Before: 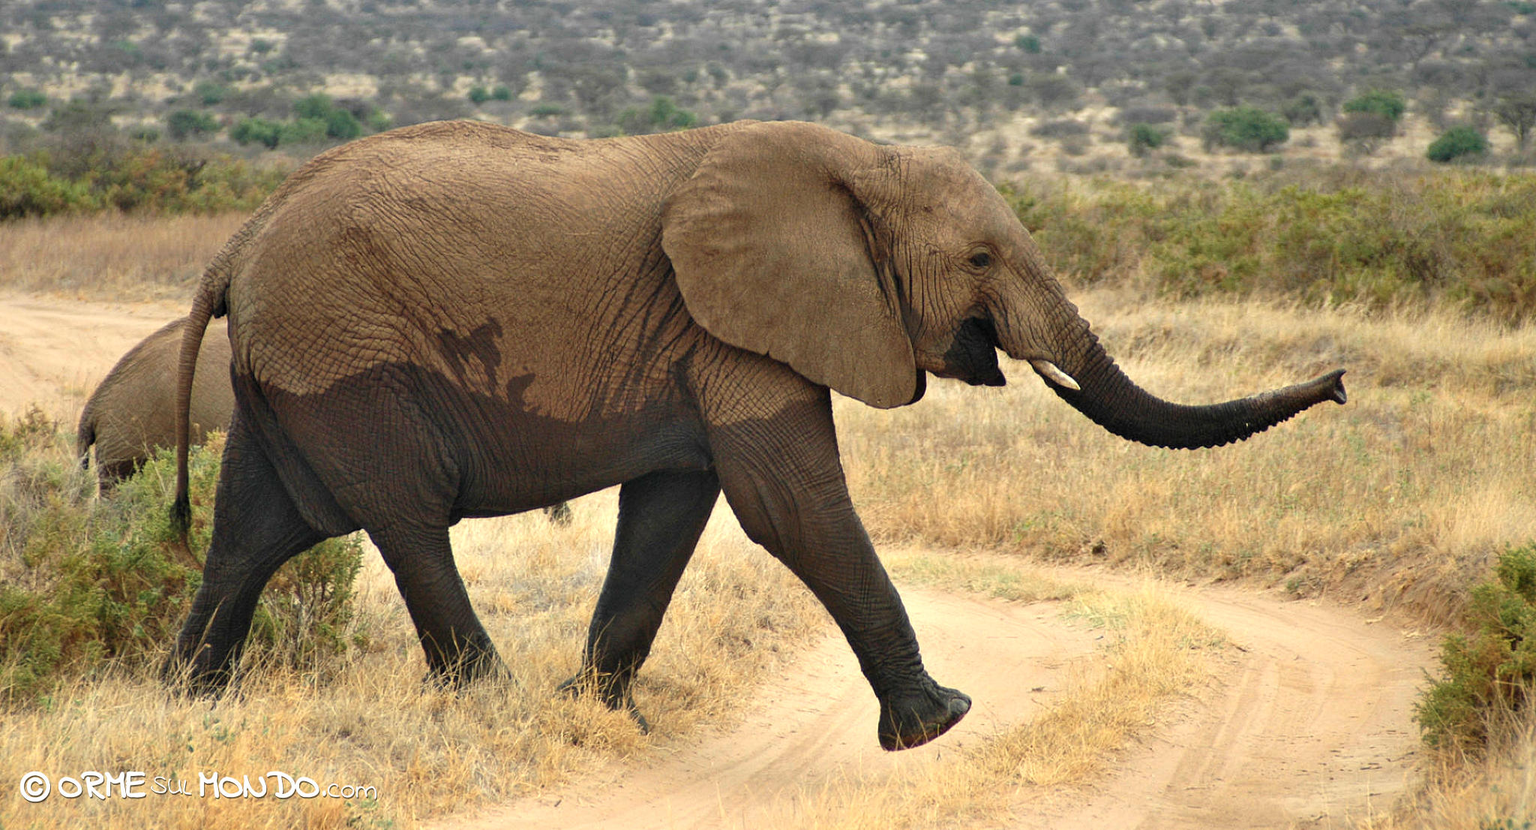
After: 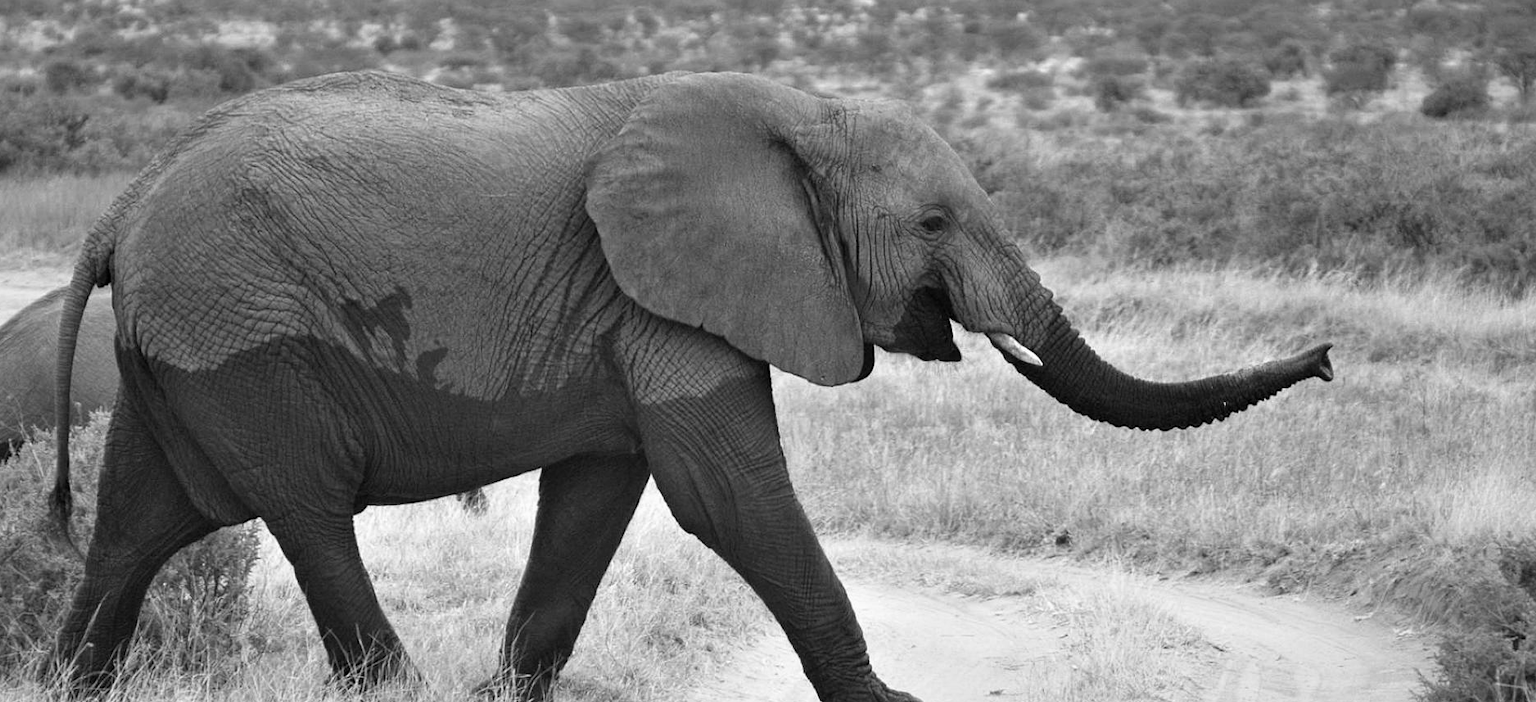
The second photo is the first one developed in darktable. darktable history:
monochrome: on, module defaults
crop: left 8.155%, top 6.611%, bottom 15.385%
